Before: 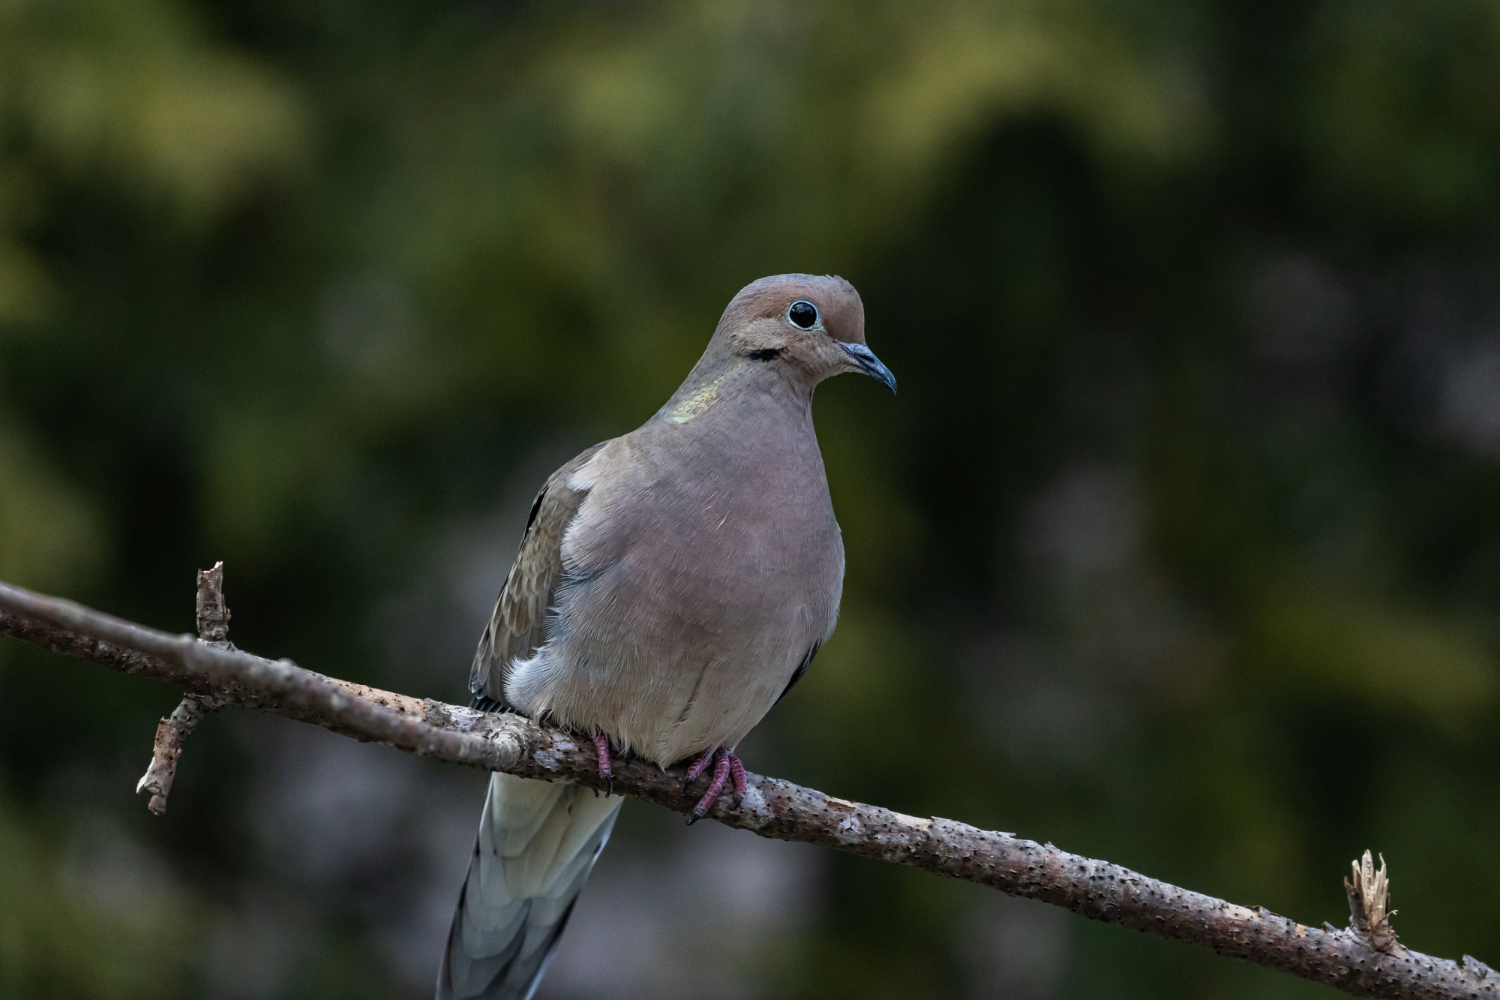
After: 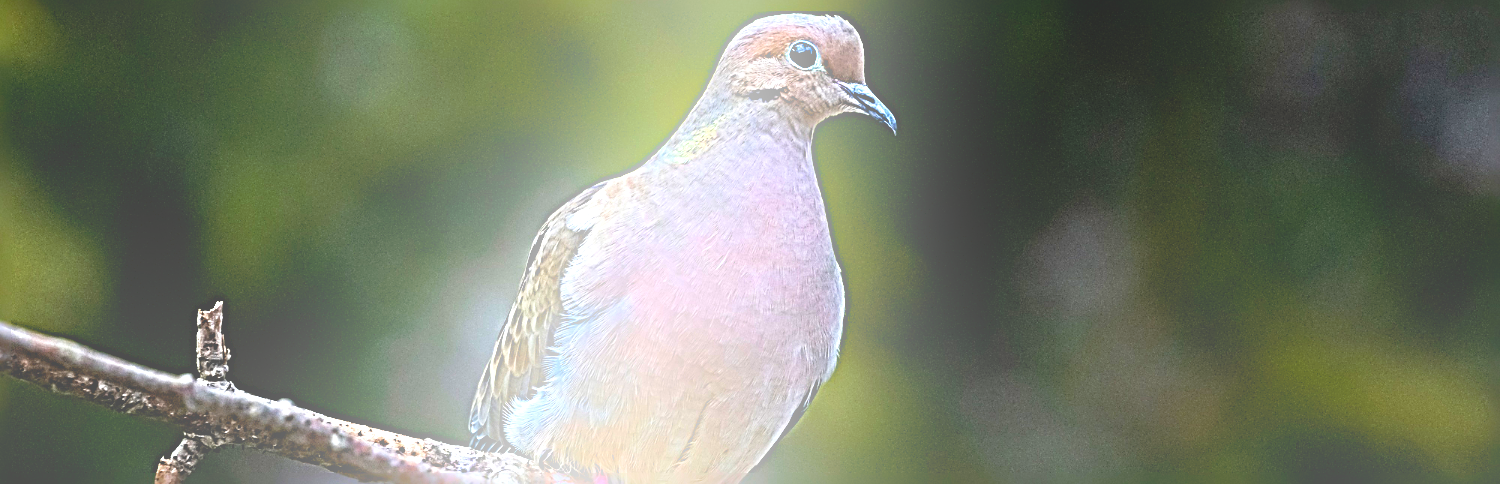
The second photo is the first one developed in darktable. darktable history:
tone equalizer: on, module defaults
crop and rotate: top 26.056%, bottom 25.543%
sharpen: radius 4.001, amount 2
tone curve: curves: ch0 [(0, 0) (0.003, 0.019) (0.011, 0.019) (0.025, 0.022) (0.044, 0.026) (0.069, 0.032) (0.1, 0.052) (0.136, 0.081) (0.177, 0.123) (0.224, 0.17) (0.277, 0.219) (0.335, 0.276) (0.399, 0.344) (0.468, 0.421) (0.543, 0.508) (0.623, 0.604) (0.709, 0.705) (0.801, 0.797) (0.898, 0.894) (1, 1)], preserve colors none
color balance: output saturation 110%
exposure: black level correction 0, exposure 1 EV, compensate exposure bias true, compensate highlight preservation false
haze removal: strength 0.29, distance 0.25, compatibility mode true, adaptive false
bloom: size 25%, threshold 5%, strength 90%
